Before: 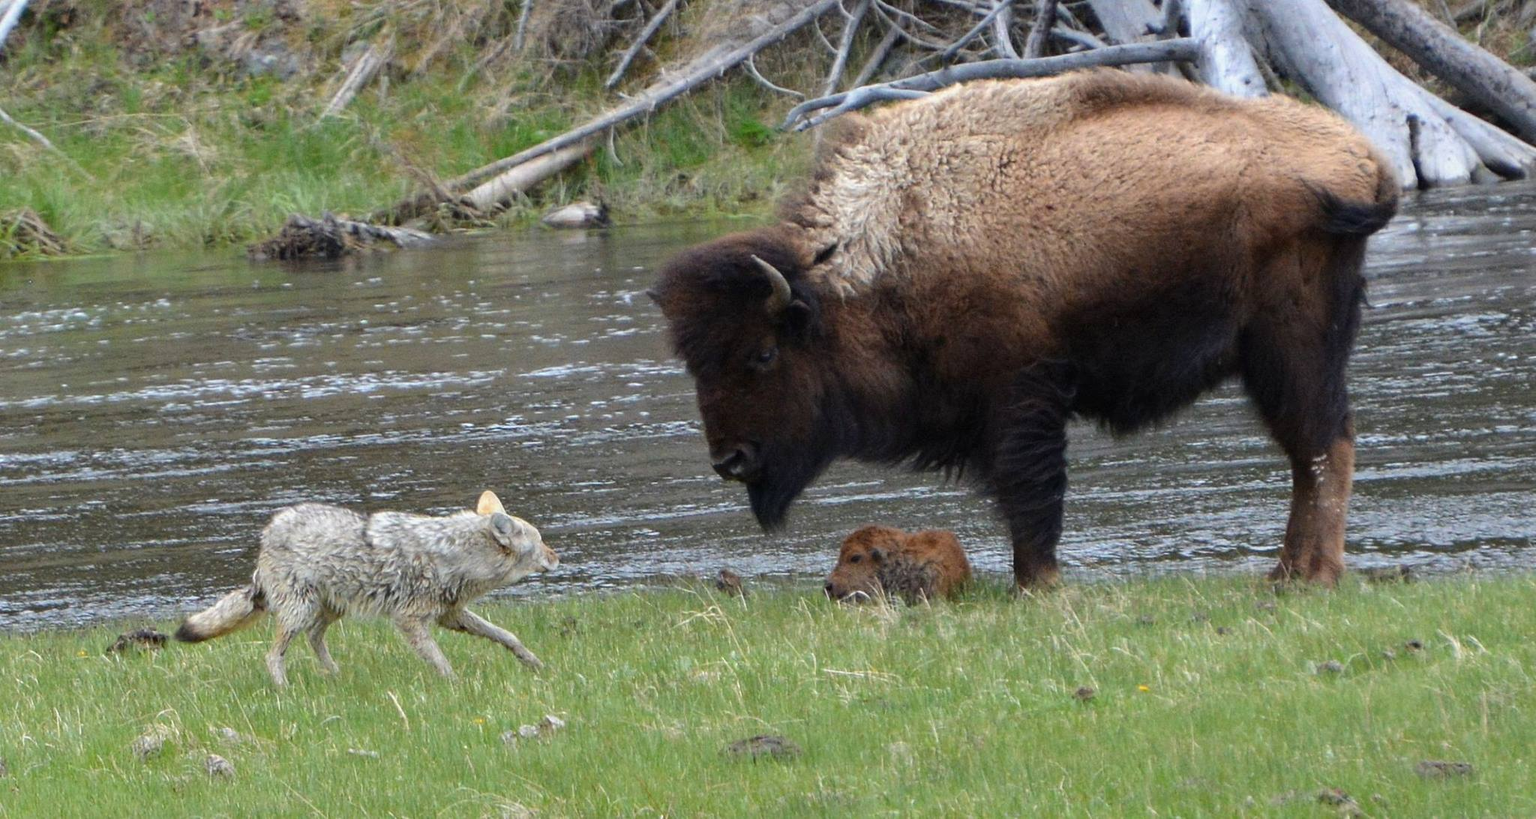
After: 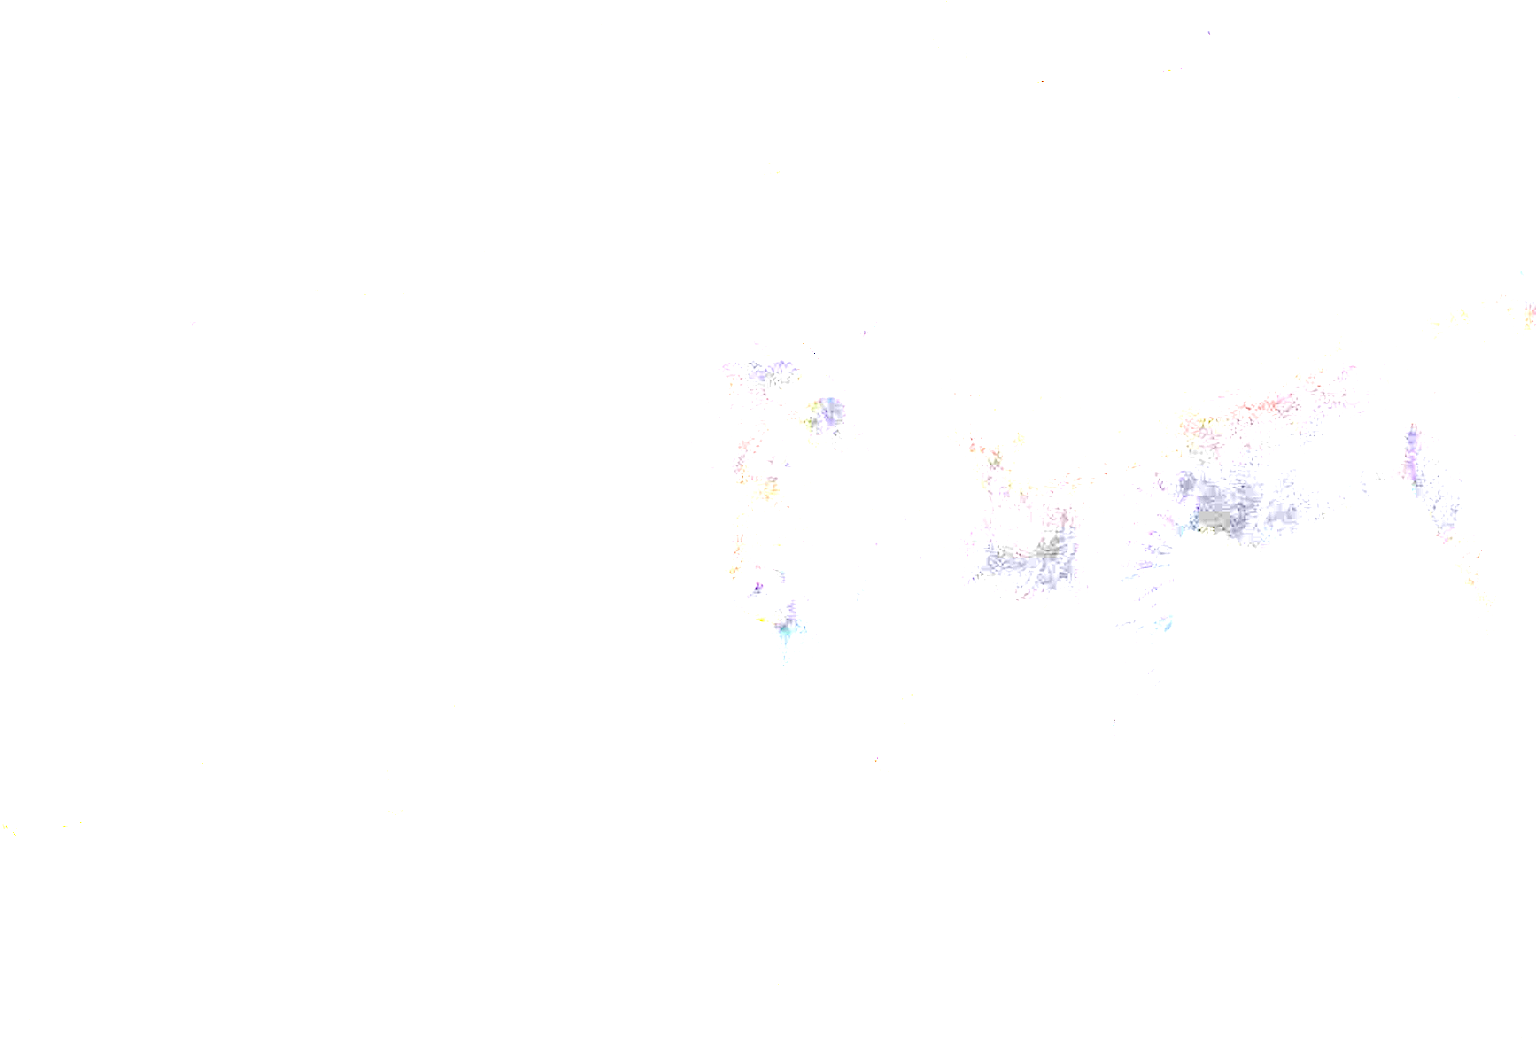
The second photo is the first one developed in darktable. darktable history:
exposure: exposure 8 EV, compensate highlight preservation false
crop: left 9.88%, right 12.664%
